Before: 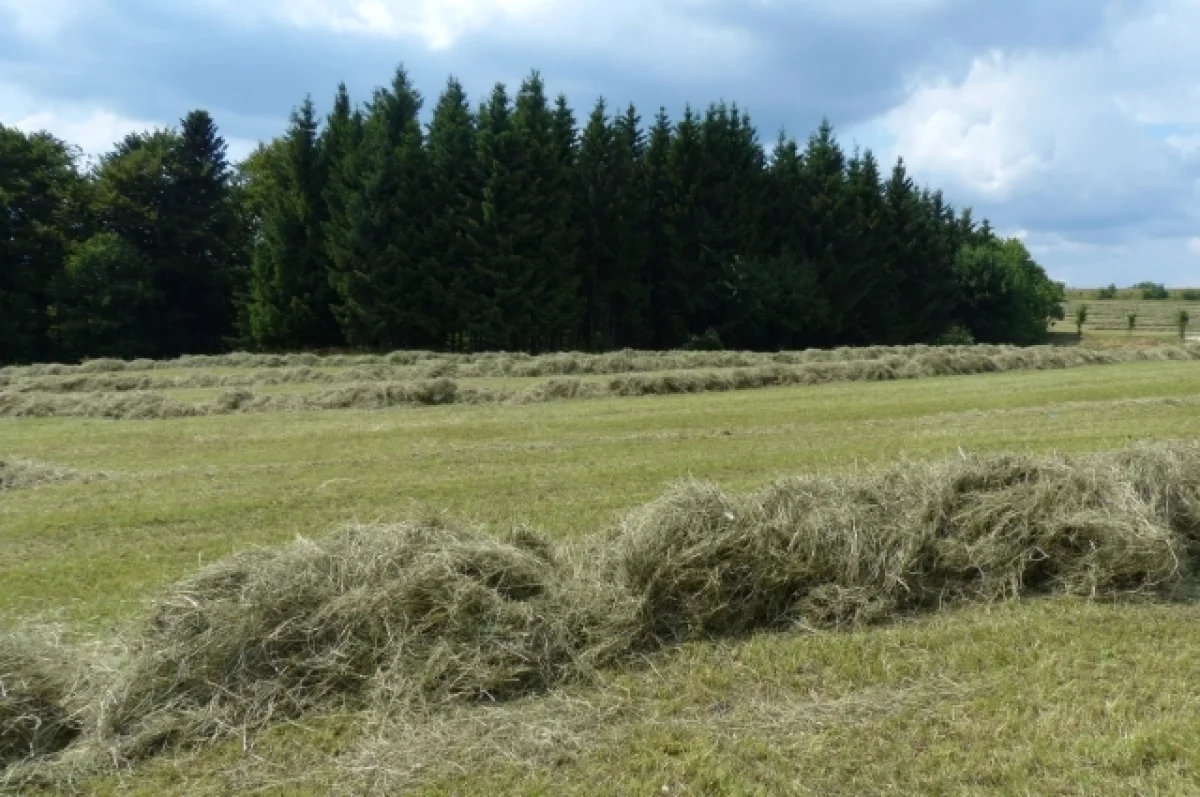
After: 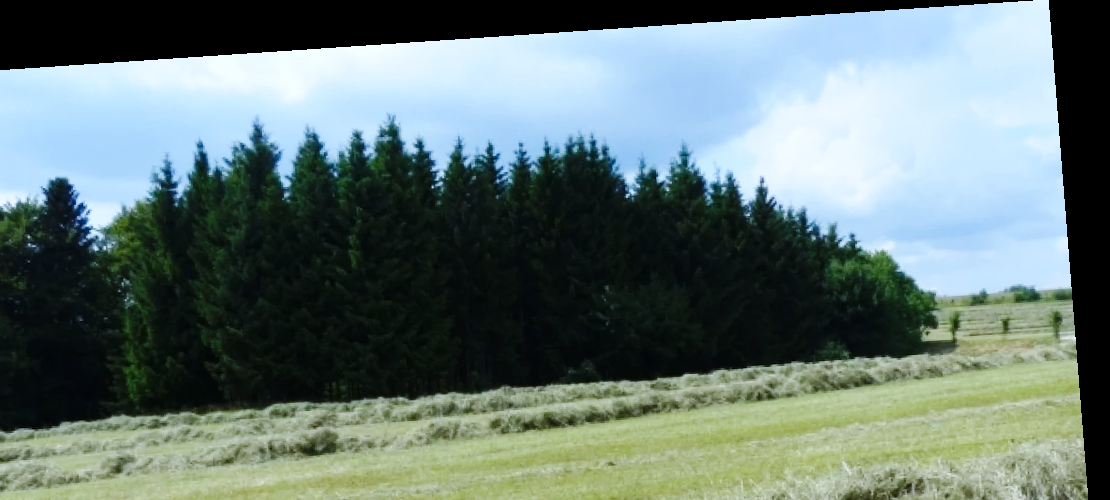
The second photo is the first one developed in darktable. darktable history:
crop and rotate: left 11.812%, bottom 42.776%
tone equalizer: on, module defaults
white balance: red 0.931, blue 1.11
rotate and perspective: rotation -4.2°, shear 0.006, automatic cropping off
base curve: curves: ch0 [(0, 0) (0.032, 0.025) (0.121, 0.166) (0.206, 0.329) (0.605, 0.79) (1, 1)], preserve colors none
